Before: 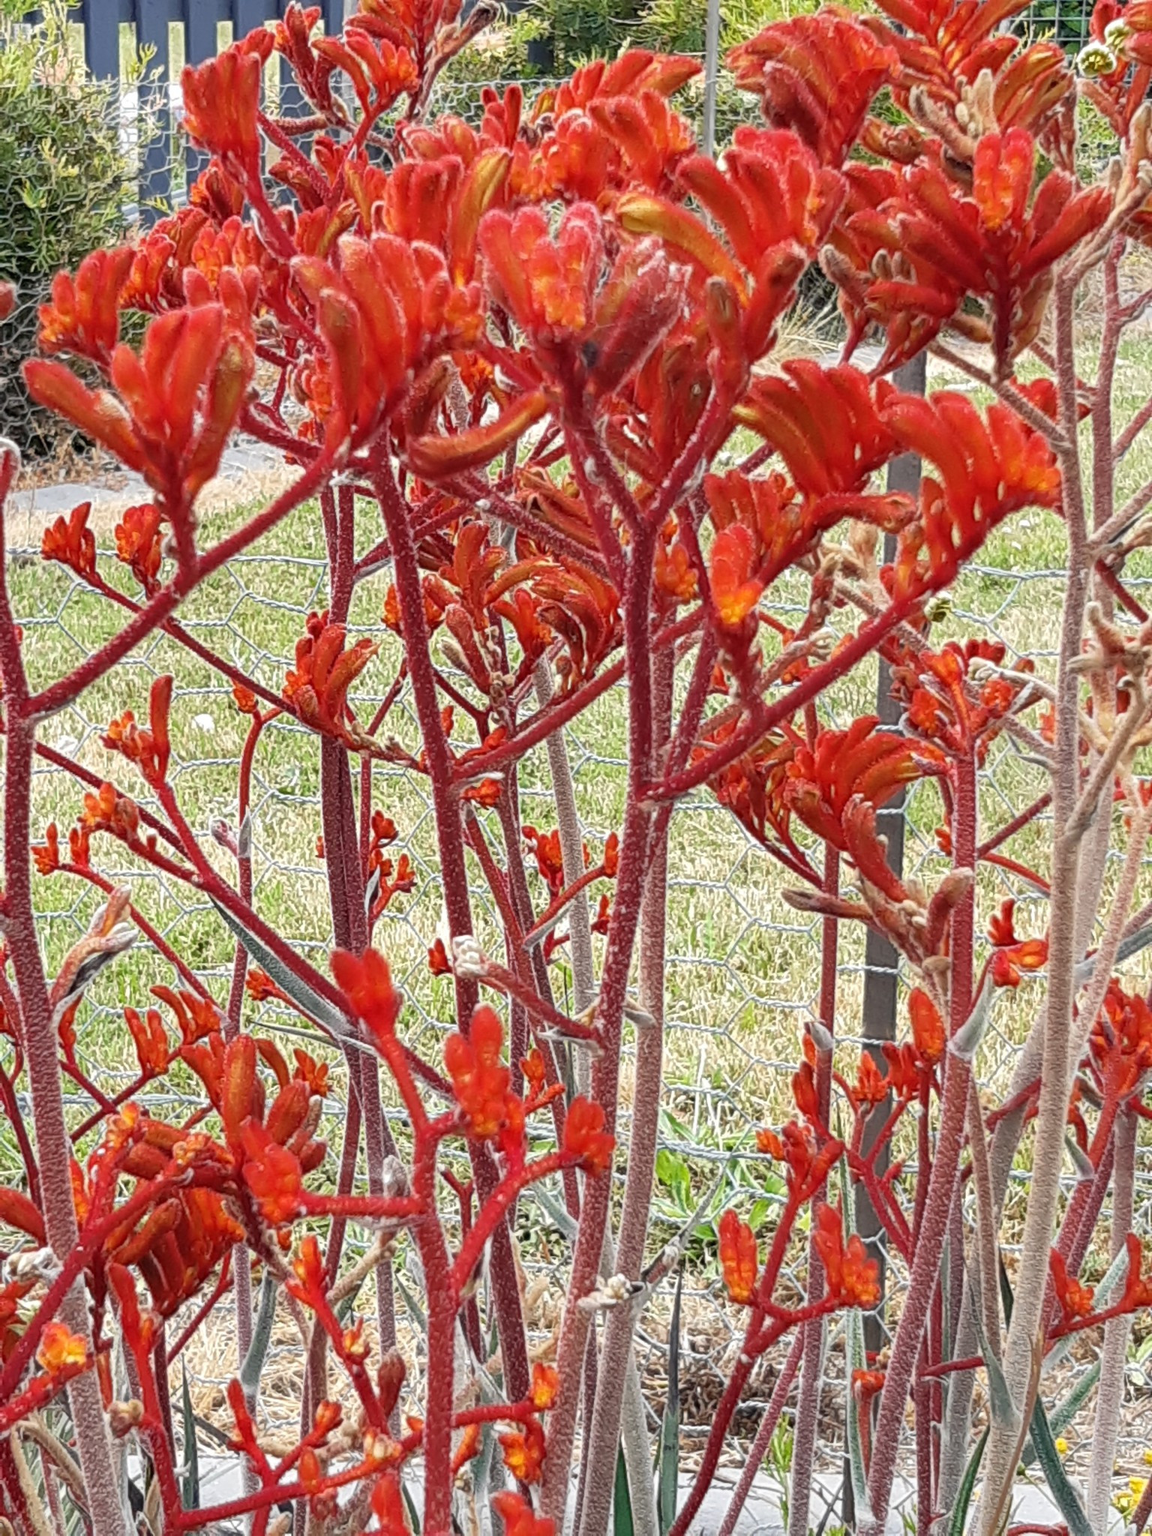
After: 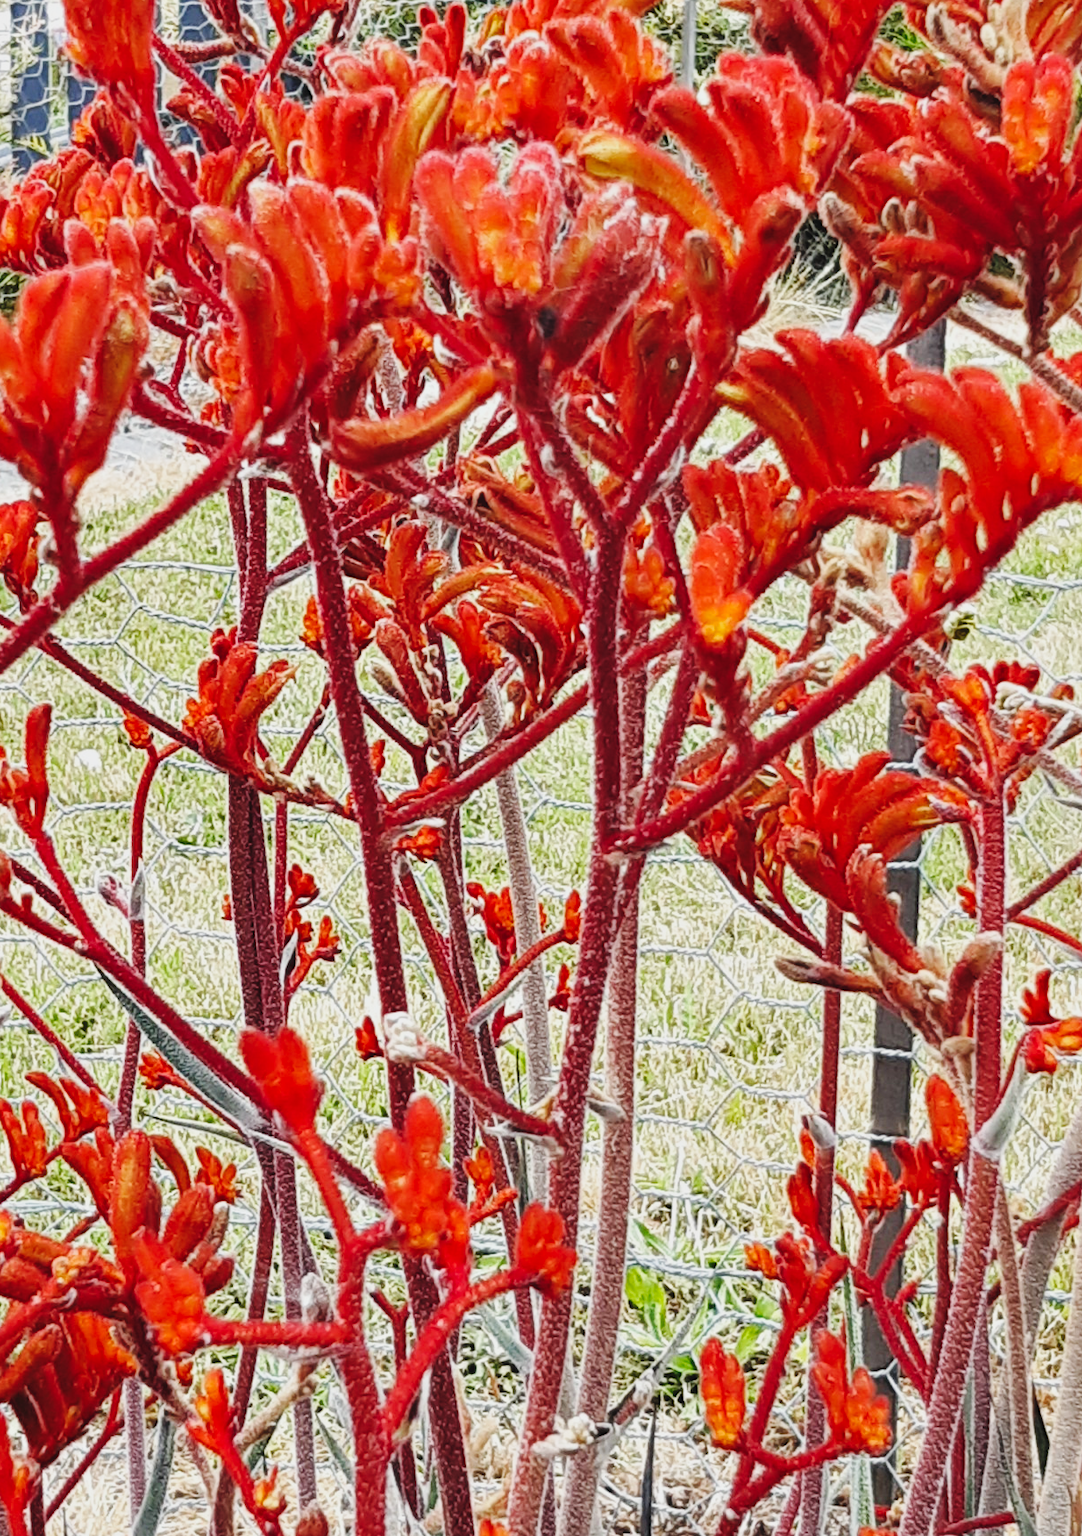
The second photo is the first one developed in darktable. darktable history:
contrast brightness saturation: contrast -0.1, saturation -0.1
crop: left 11.225%, top 5.381%, right 9.565%, bottom 10.314%
contrast equalizer: octaves 7, y [[0.6 ×6], [0.55 ×6], [0 ×6], [0 ×6], [0 ×6]], mix 0.29
base curve: curves: ch0 [(0, 0) (0.036, 0.025) (0.121, 0.166) (0.206, 0.329) (0.605, 0.79) (1, 1)], preserve colors none
exposure: exposure -0.242 EV, compensate highlight preservation false
